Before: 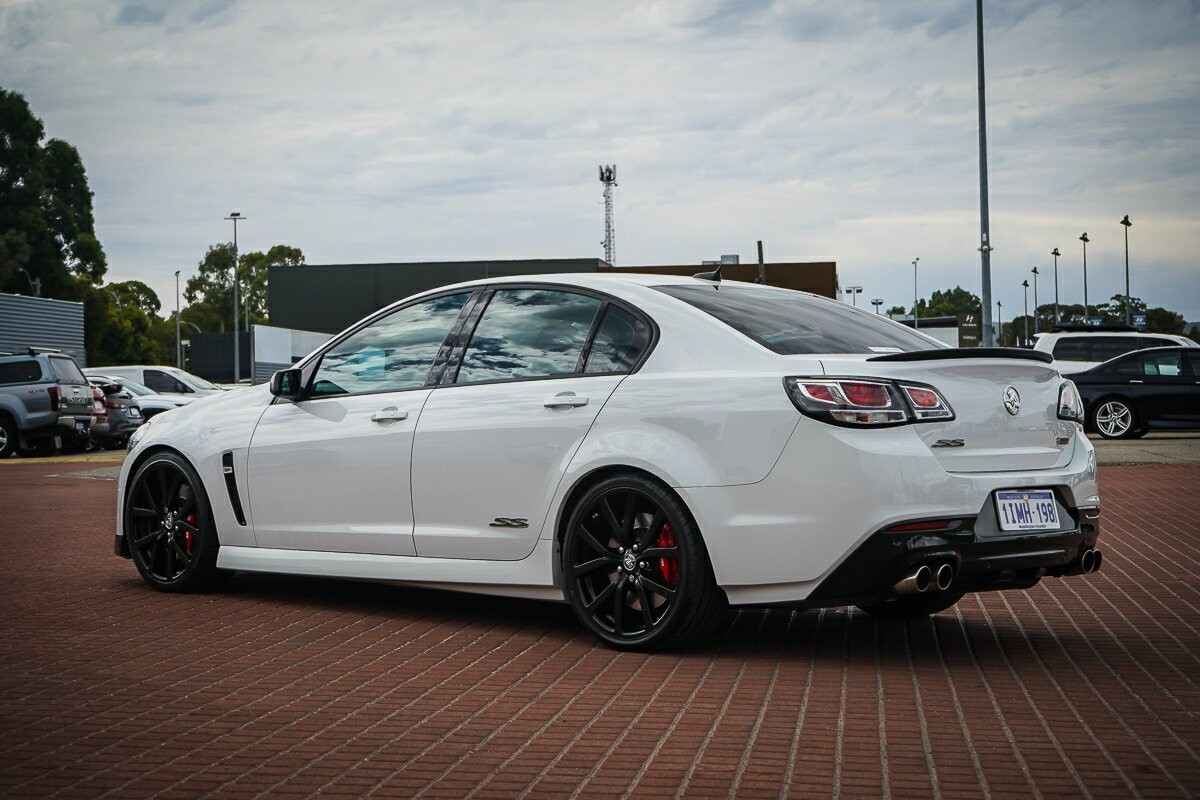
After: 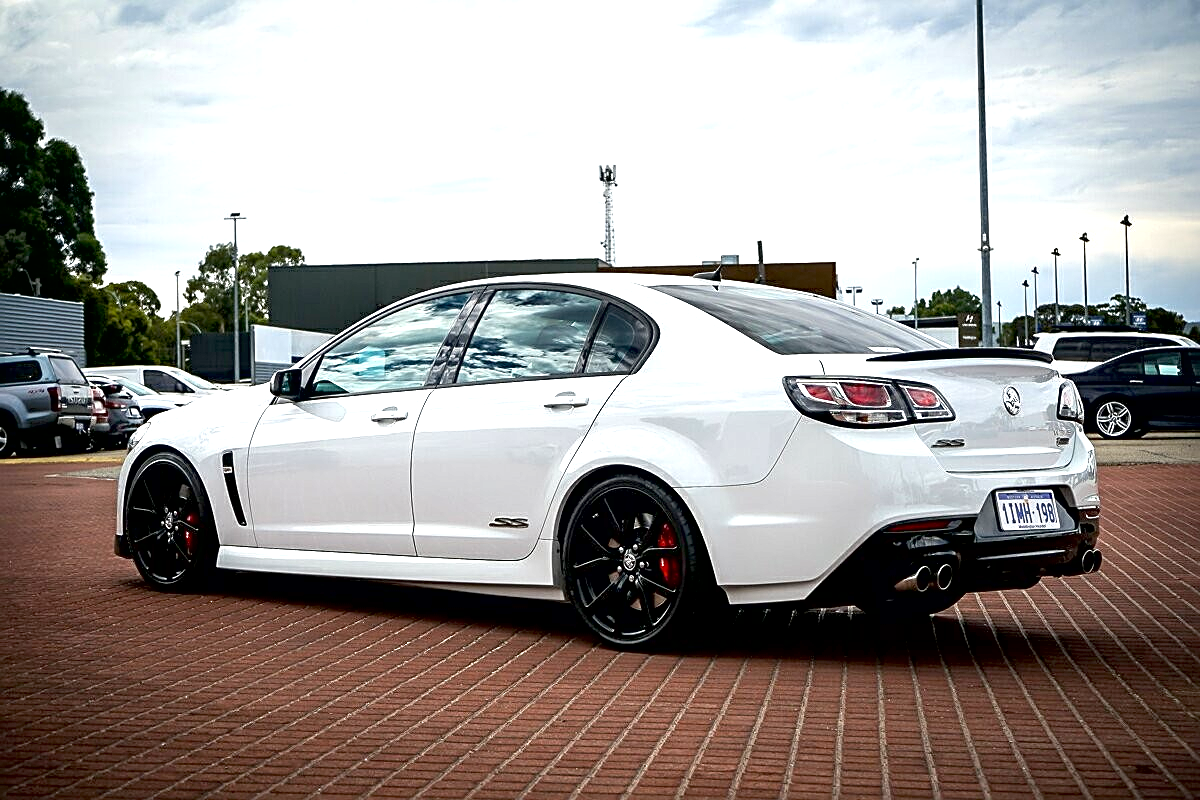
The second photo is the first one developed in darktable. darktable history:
local contrast: mode bilateral grid, contrast 20, coarseness 50, detail 119%, midtone range 0.2
exposure: black level correction 0.008, exposure 0.978 EV, compensate exposure bias true, compensate highlight preservation false
sharpen: on, module defaults
